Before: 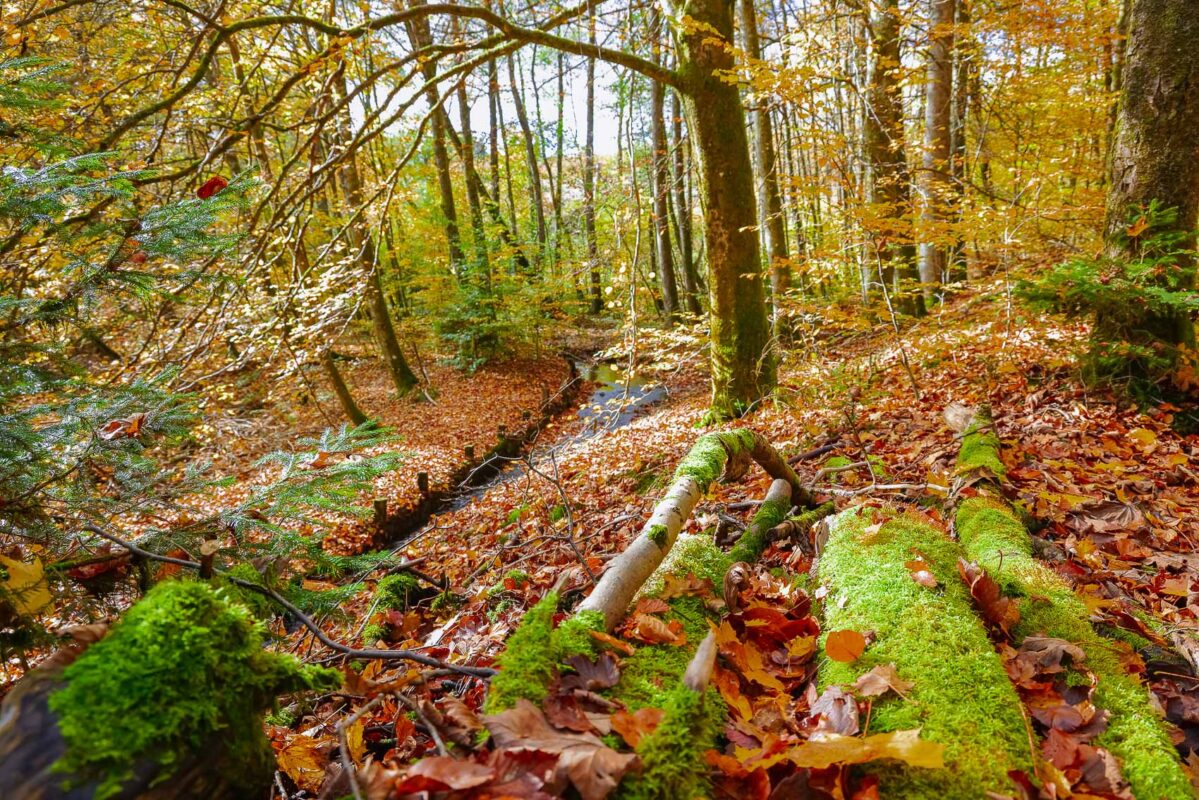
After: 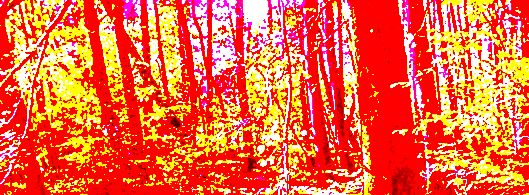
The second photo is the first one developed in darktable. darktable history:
white balance: red 4.26, blue 1.802
exposure: black level correction 0.001, exposure 0.5 EV, compensate exposure bias true, compensate highlight preservation false
color balance rgb: linear chroma grading › global chroma 15%, perceptual saturation grading › global saturation 30%
contrast brightness saturation: brightness -1, saturation 1
crop: left 28.64%, top 16.832%, right 26.637%, bottom 58.055%
rotate and perspective: rotation -1°, crop left 0.011, crop right 0.989, crop top 0.025, crop bottom 0.975
sharpen: on, module defaults
